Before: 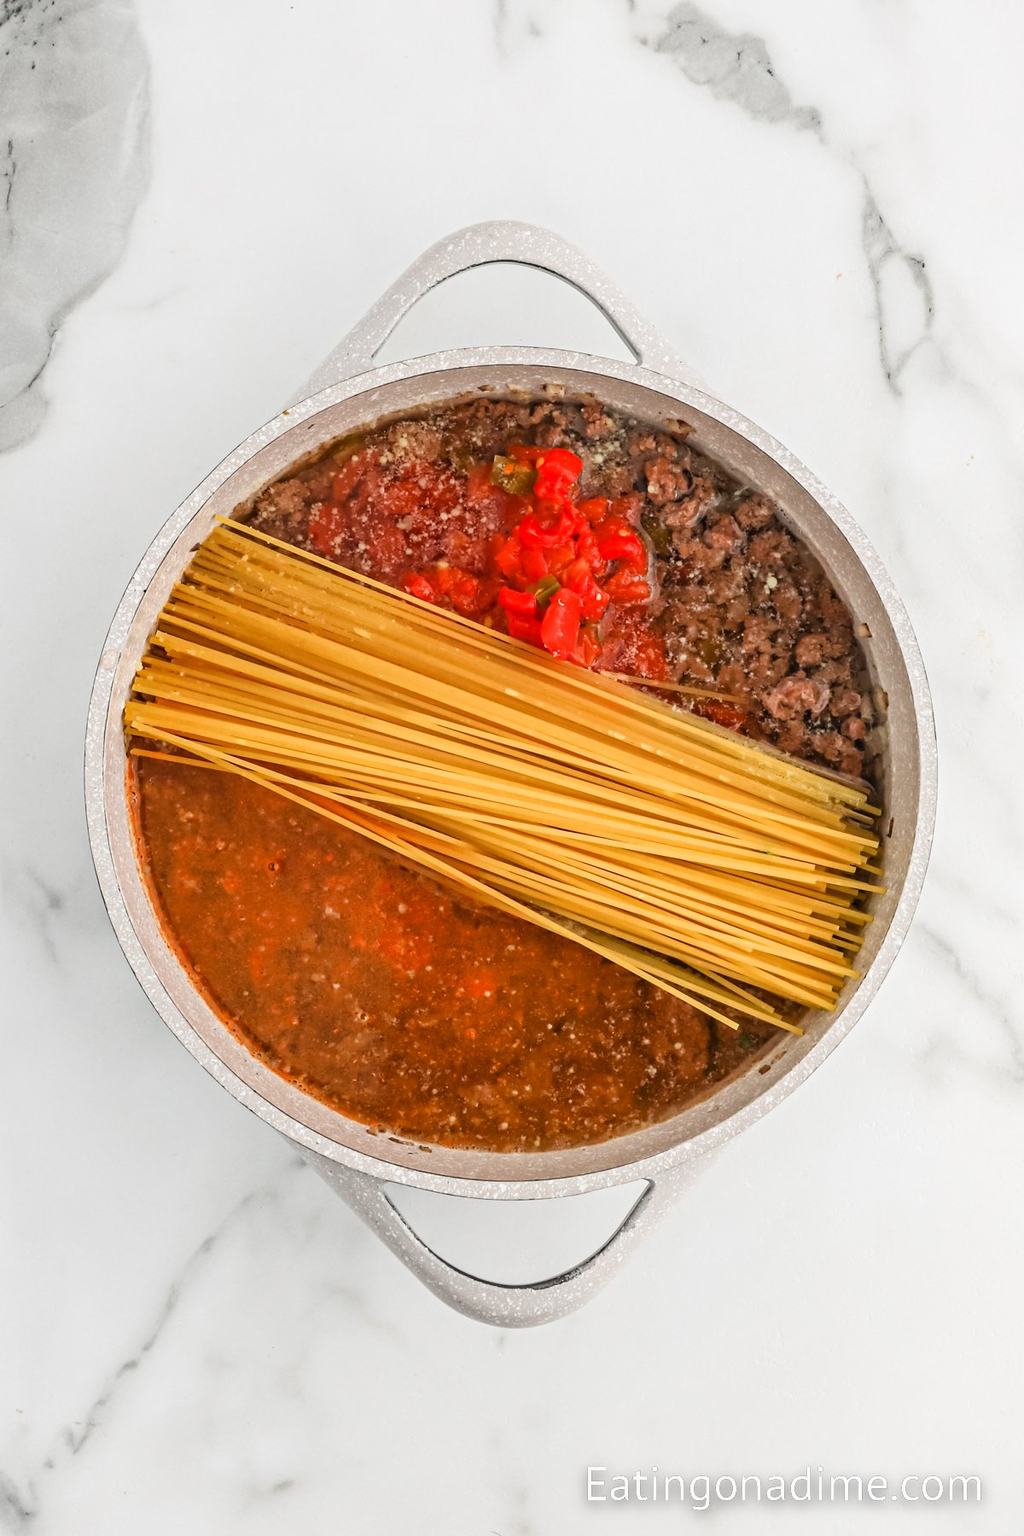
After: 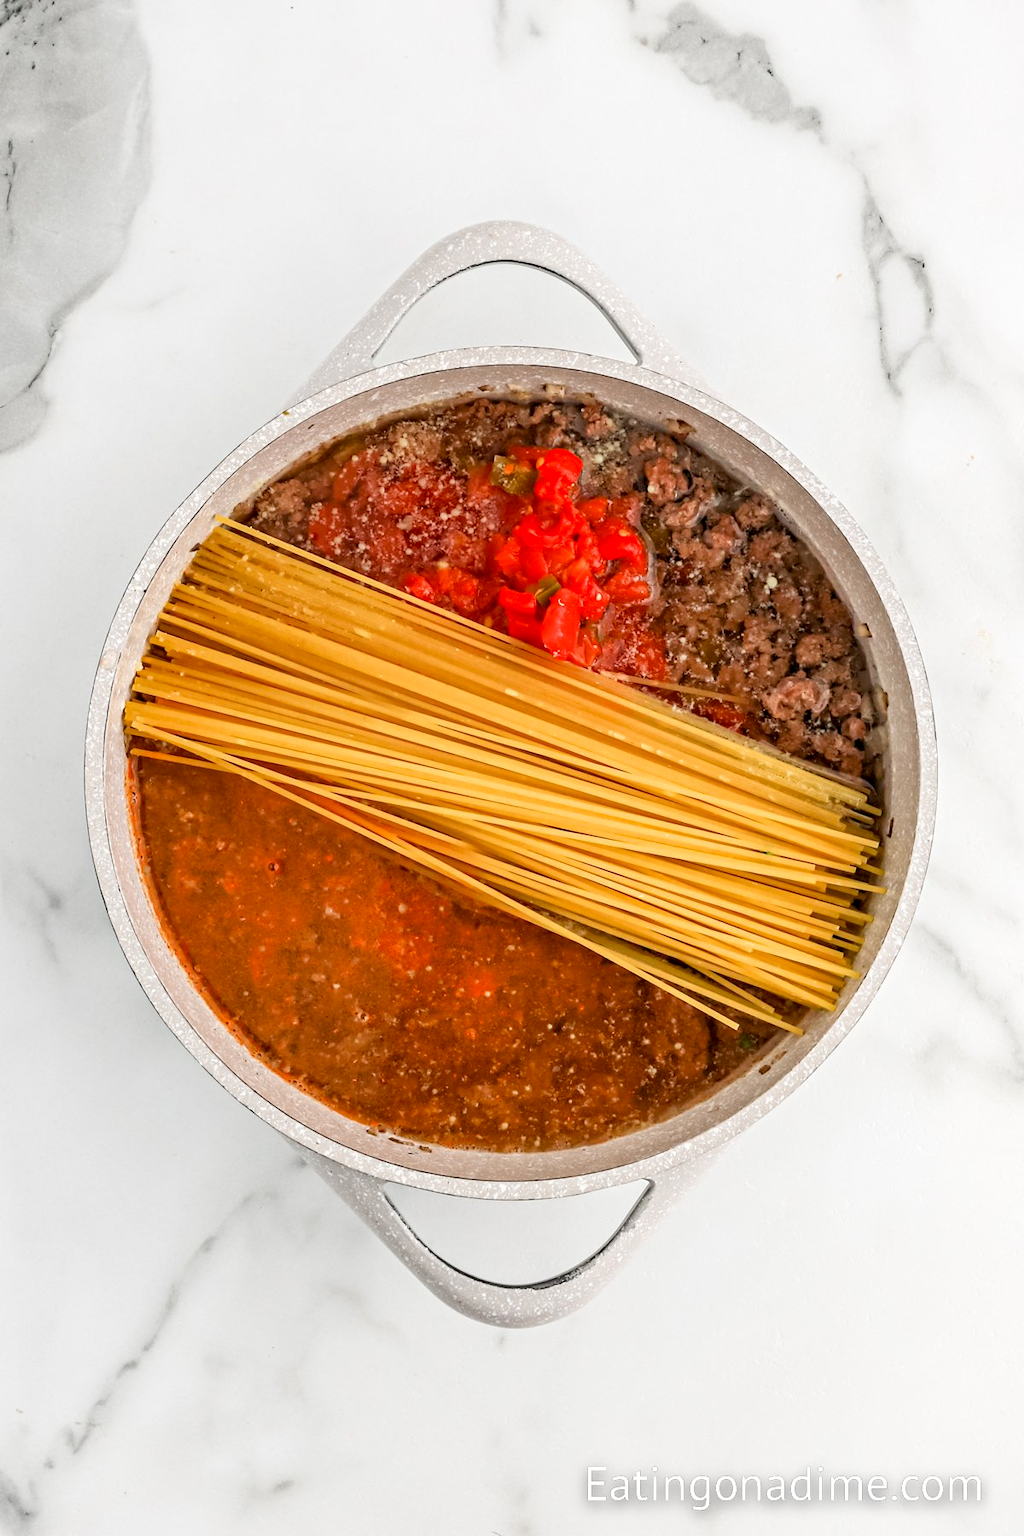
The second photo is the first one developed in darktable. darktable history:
exposure: black level correction 0.007, exposure 0.097 EV, compensate highlight preservation false
